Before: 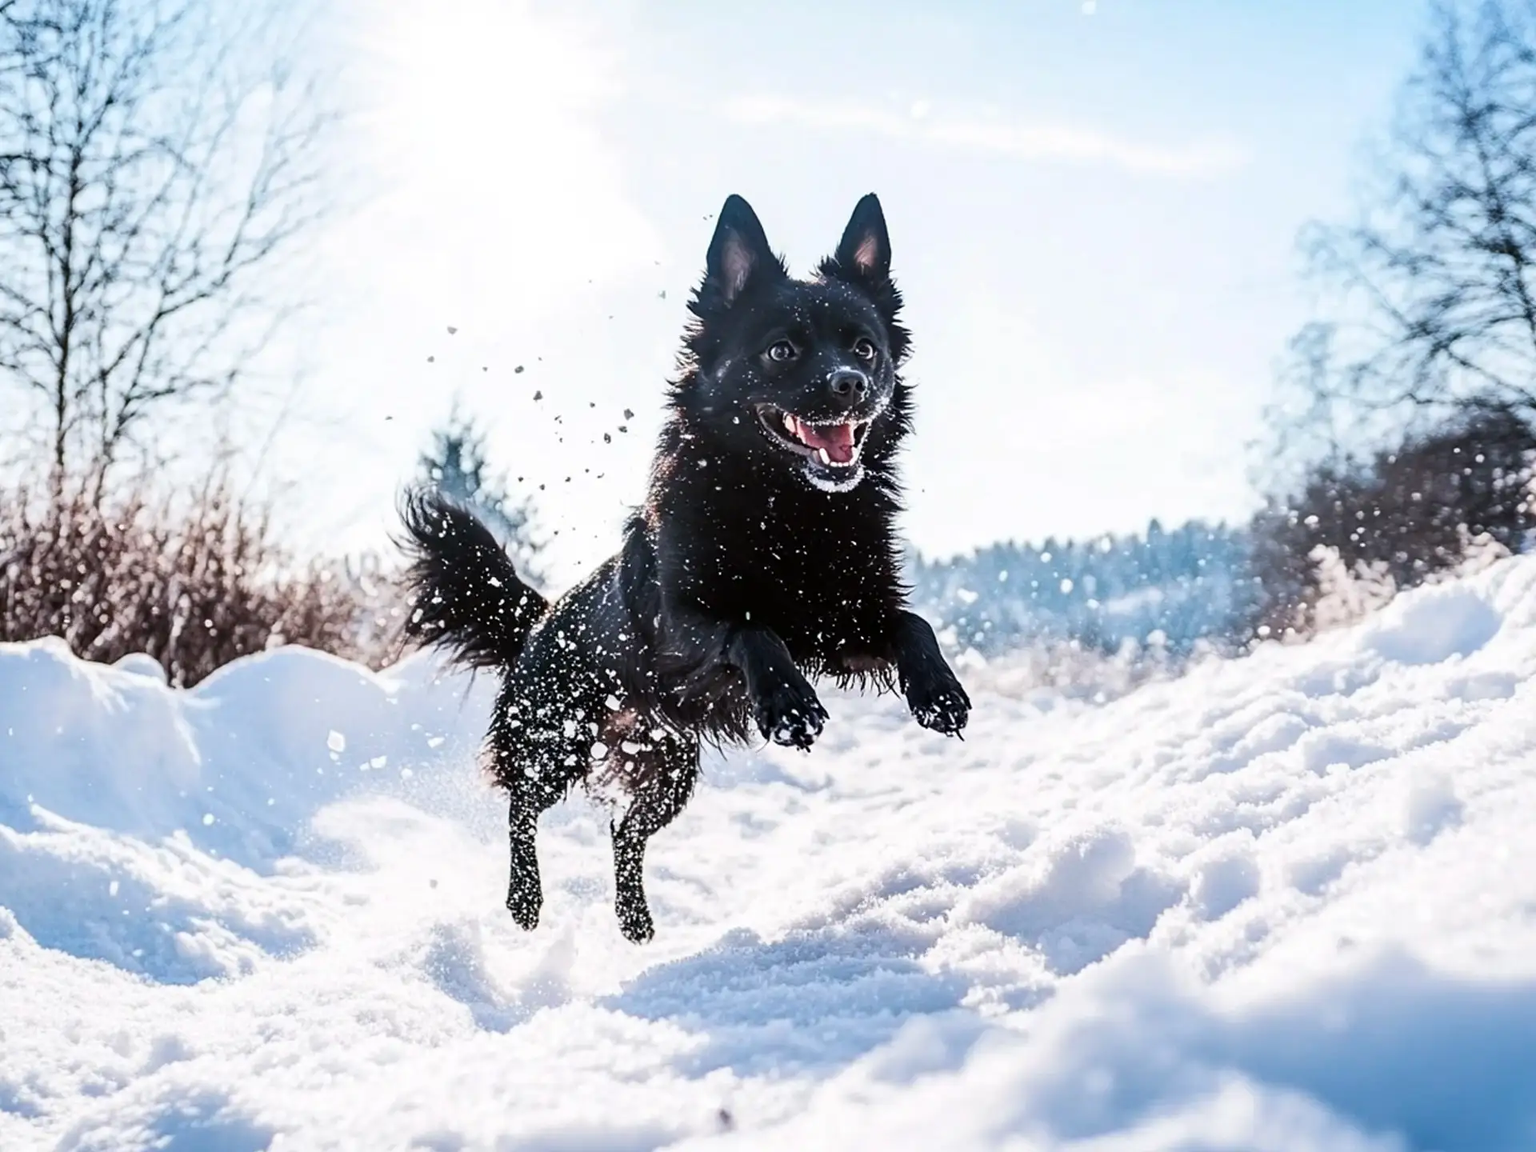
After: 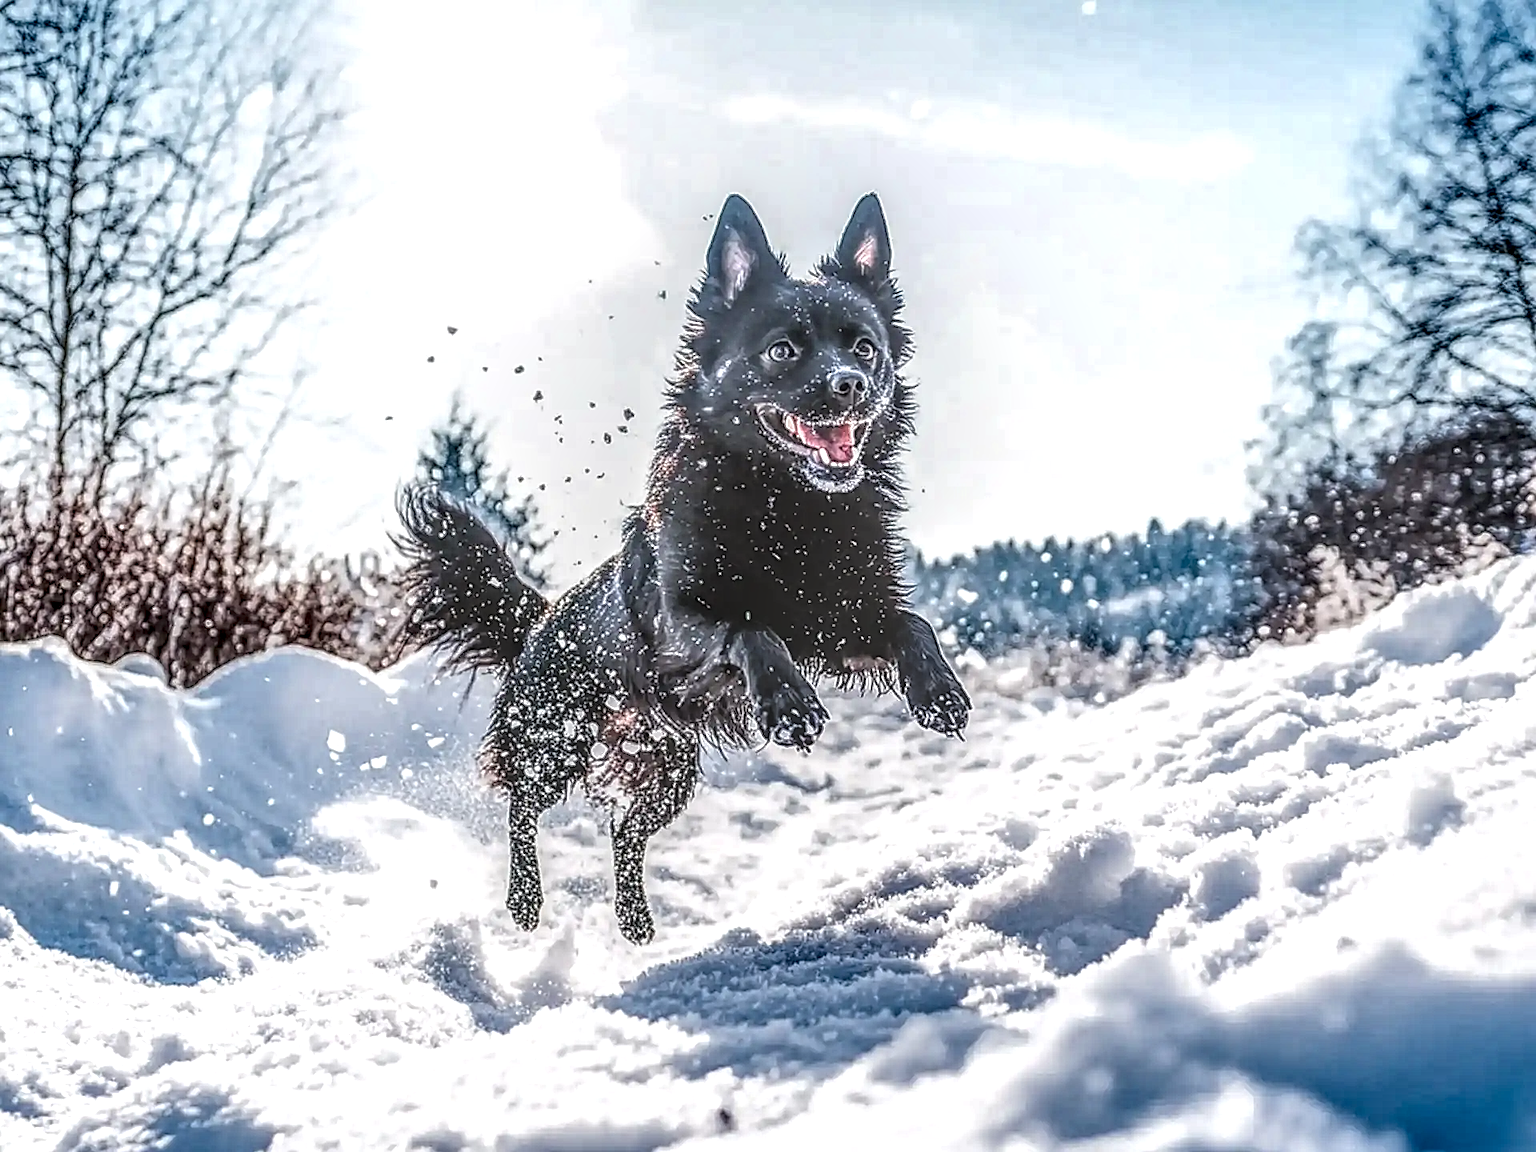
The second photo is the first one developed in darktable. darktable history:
local contrast: highlights 0%, shadows 0%, detail 300%, midtone range 0.3
sharpen: on, module defaults
